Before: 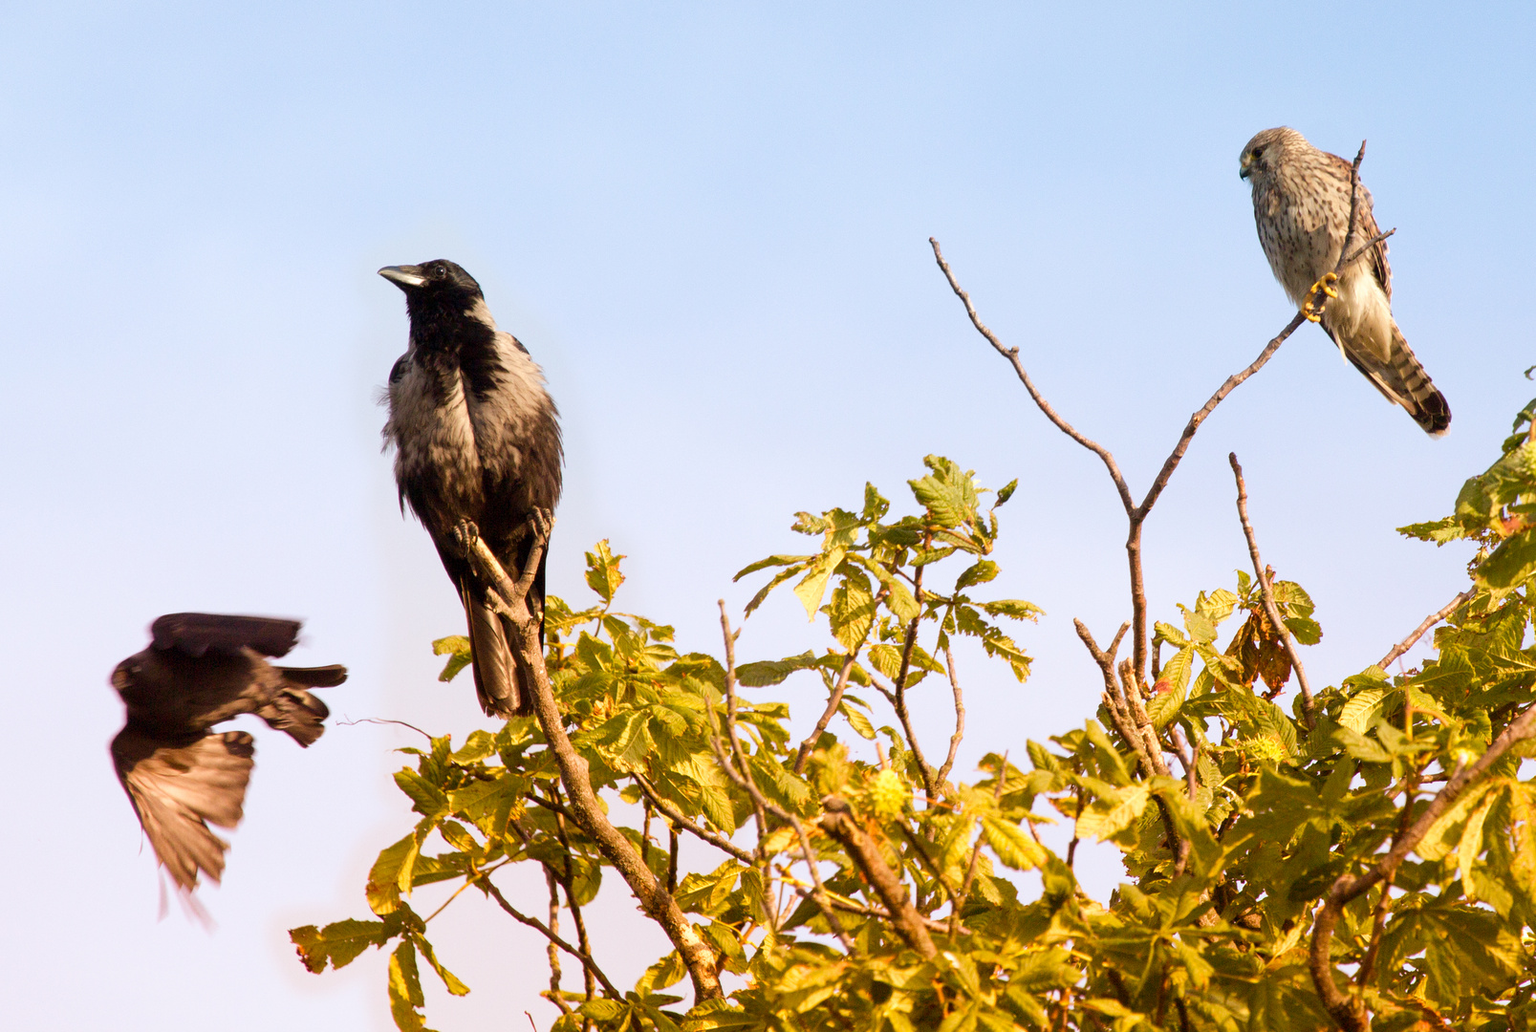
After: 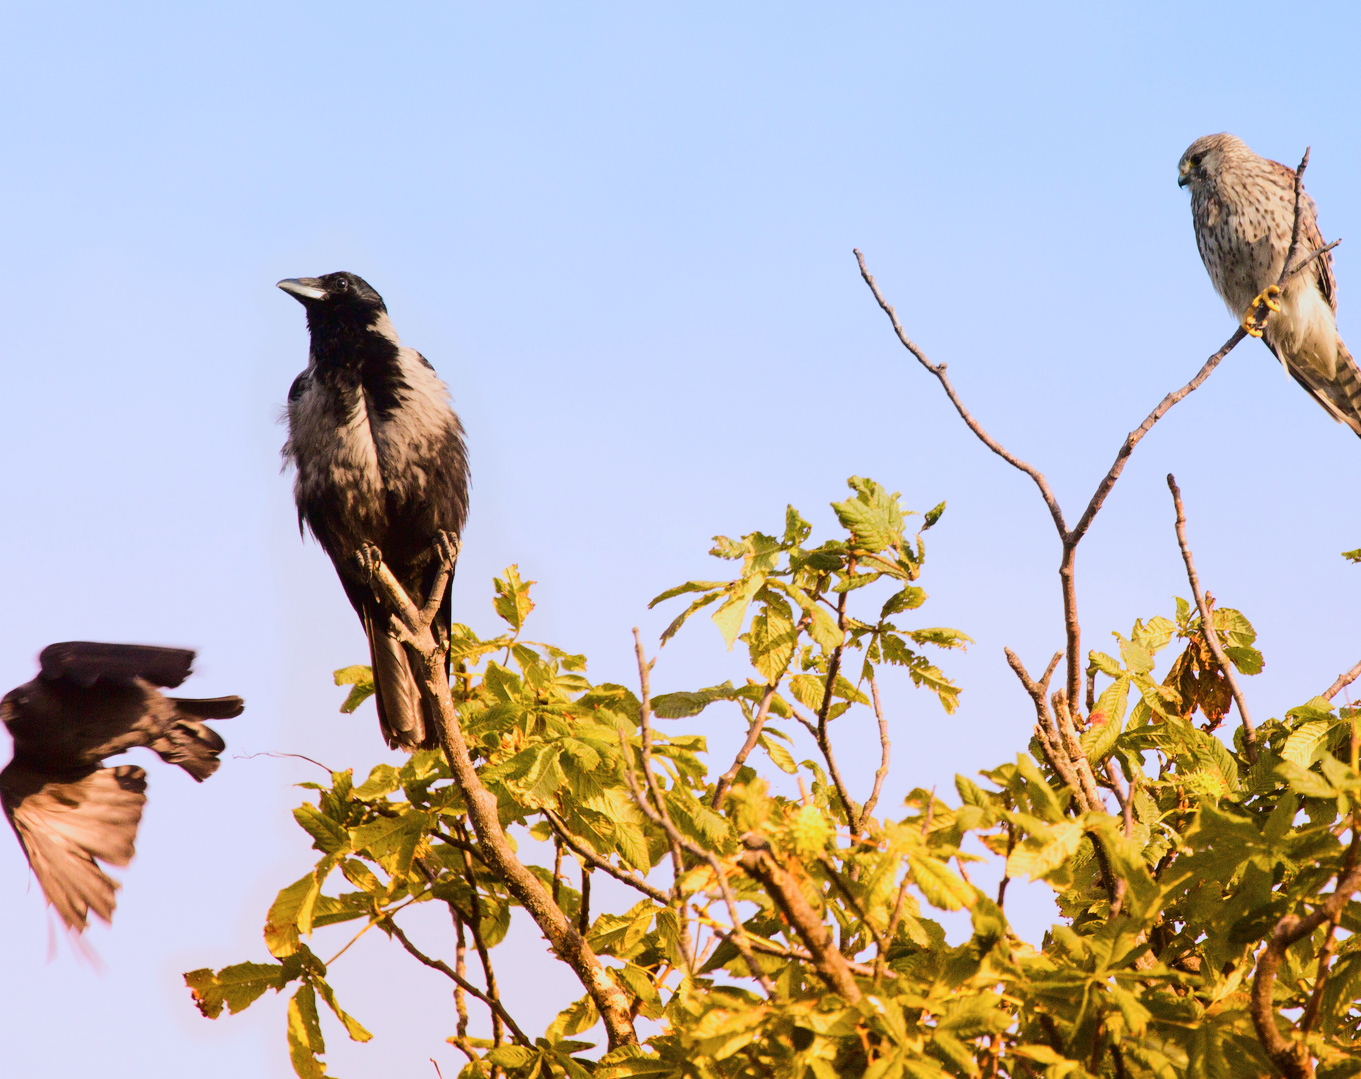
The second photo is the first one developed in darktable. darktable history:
crop: left 7.422%, right 7.855%
tone curve: curves: ch0 [(0, 0.018) (0.036, 0.038) (0.15, 0.131) (0.27, 0.247) (0.503, 0.556) (0.763, 0.785) (1, 0.919)]; ch1 [(0, 0) (0.203, 0.158) (0.333, 0.283) (0.451, 0.417) (0.502, 0.5) (0.519, 0.522) (0.562, 0.588) (0.603, 0.664) (0.722, 0.813) (1, 1)]; ch2 [(0, 0) (0.29, 0.295) (0.404, 0.436) (0.497, 0.499) (0.521, 0.523) (0.561, 0.605) (0.639, 0.664) (0.712, 0.764) (1, 1)], color space Lab, linked channels, preserve colors none
color calibration: gray › normalize channels true, illuminant as shot in camera, x 0.358, y 0.373, temperature 4628.91 K, gamut compression 0.008
